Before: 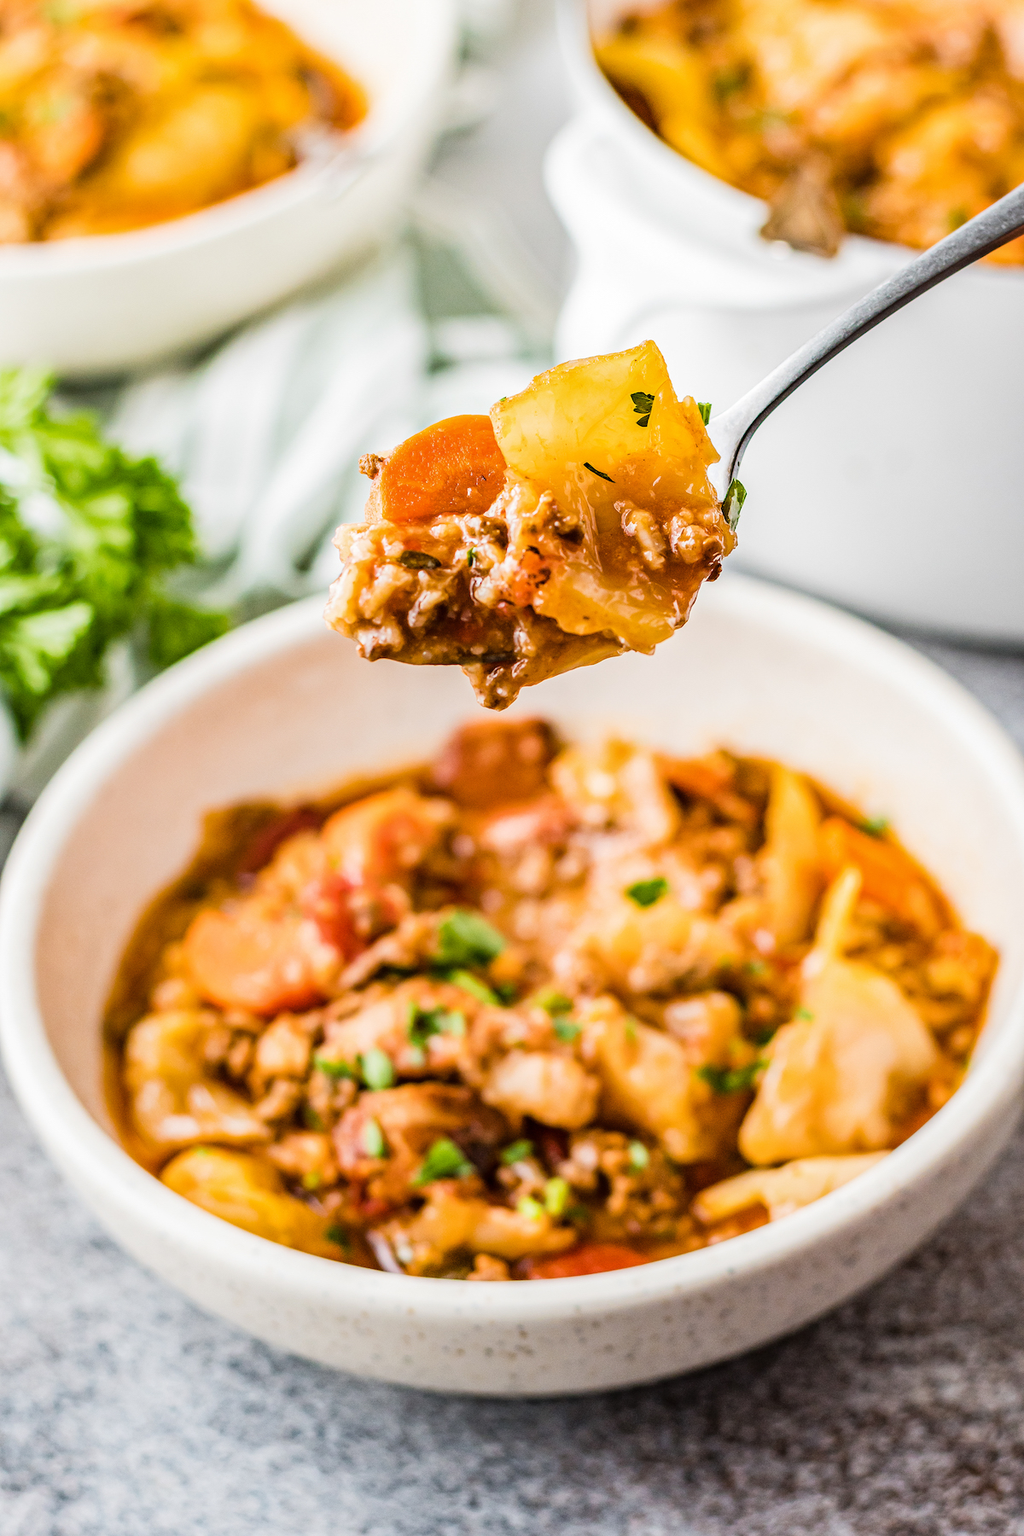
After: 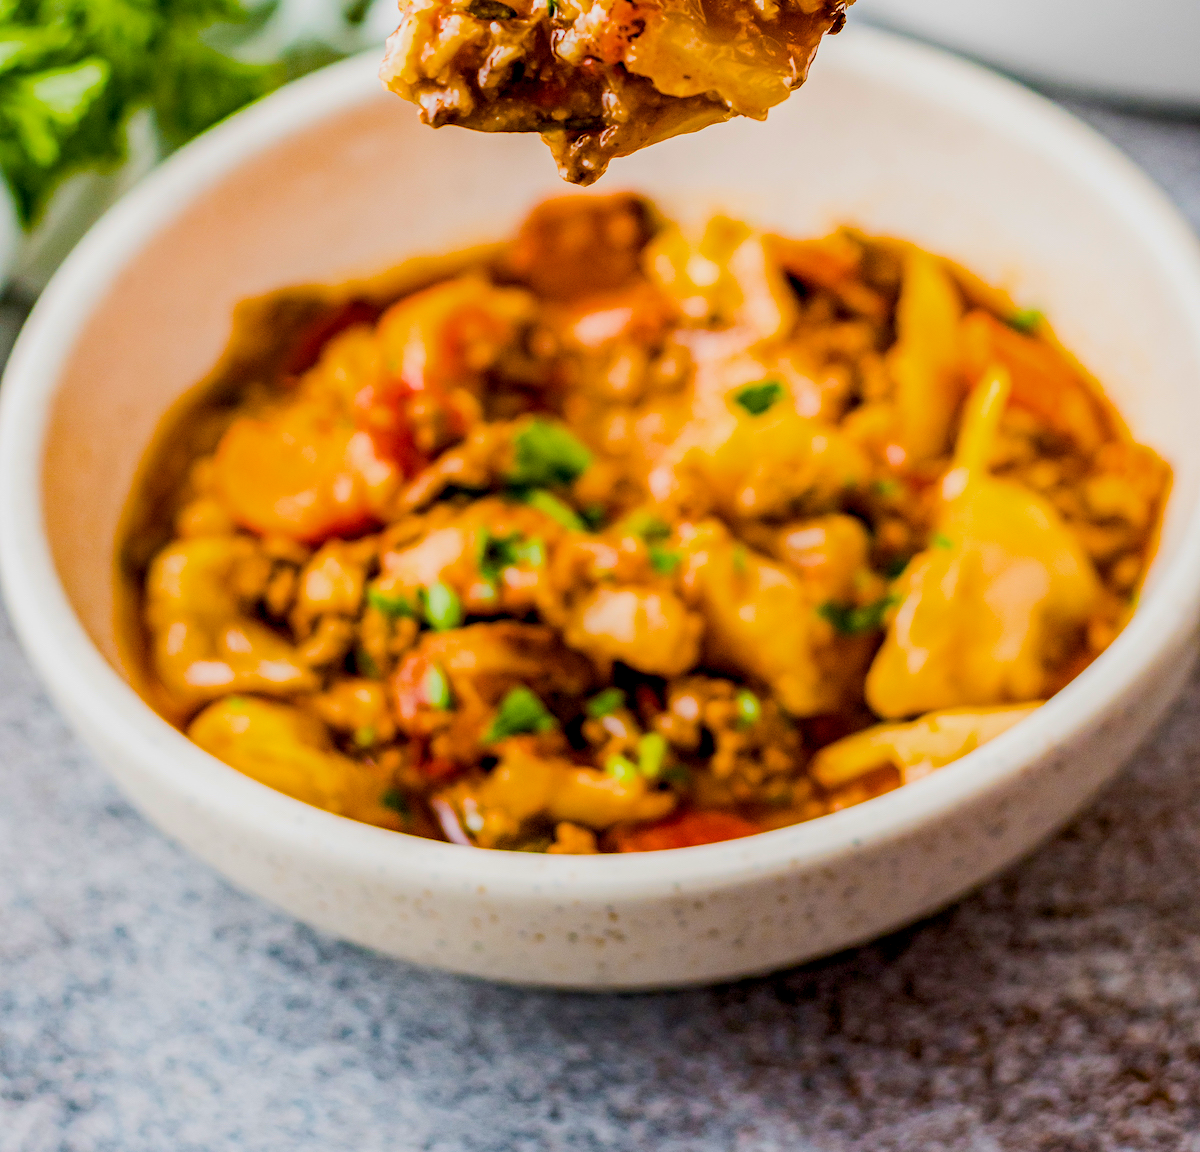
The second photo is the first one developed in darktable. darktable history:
tone equalizer: -8 EV 0.281 EV, -7 EV 0.427 EV, -6 EV 0.436 EV, -5 EV 0.229 EV, -3 EV -0.26 EV, -2 EV -0.392 EV, -1 EV -0.406 EV, +0 EV -0.249 EV
color balance rgb: global offset › luminance -0.887%, linear chroma grading › shadows 10.515%, linear chroma grading › highlights 9.291%, linear chroma grading › global chroma 14.582%, linear chroma grading › mid-tones 14.774%, perceptual saturation grading › global saturation 31.32%, global vibrance 20%
crop and rotate: top 35.995%
